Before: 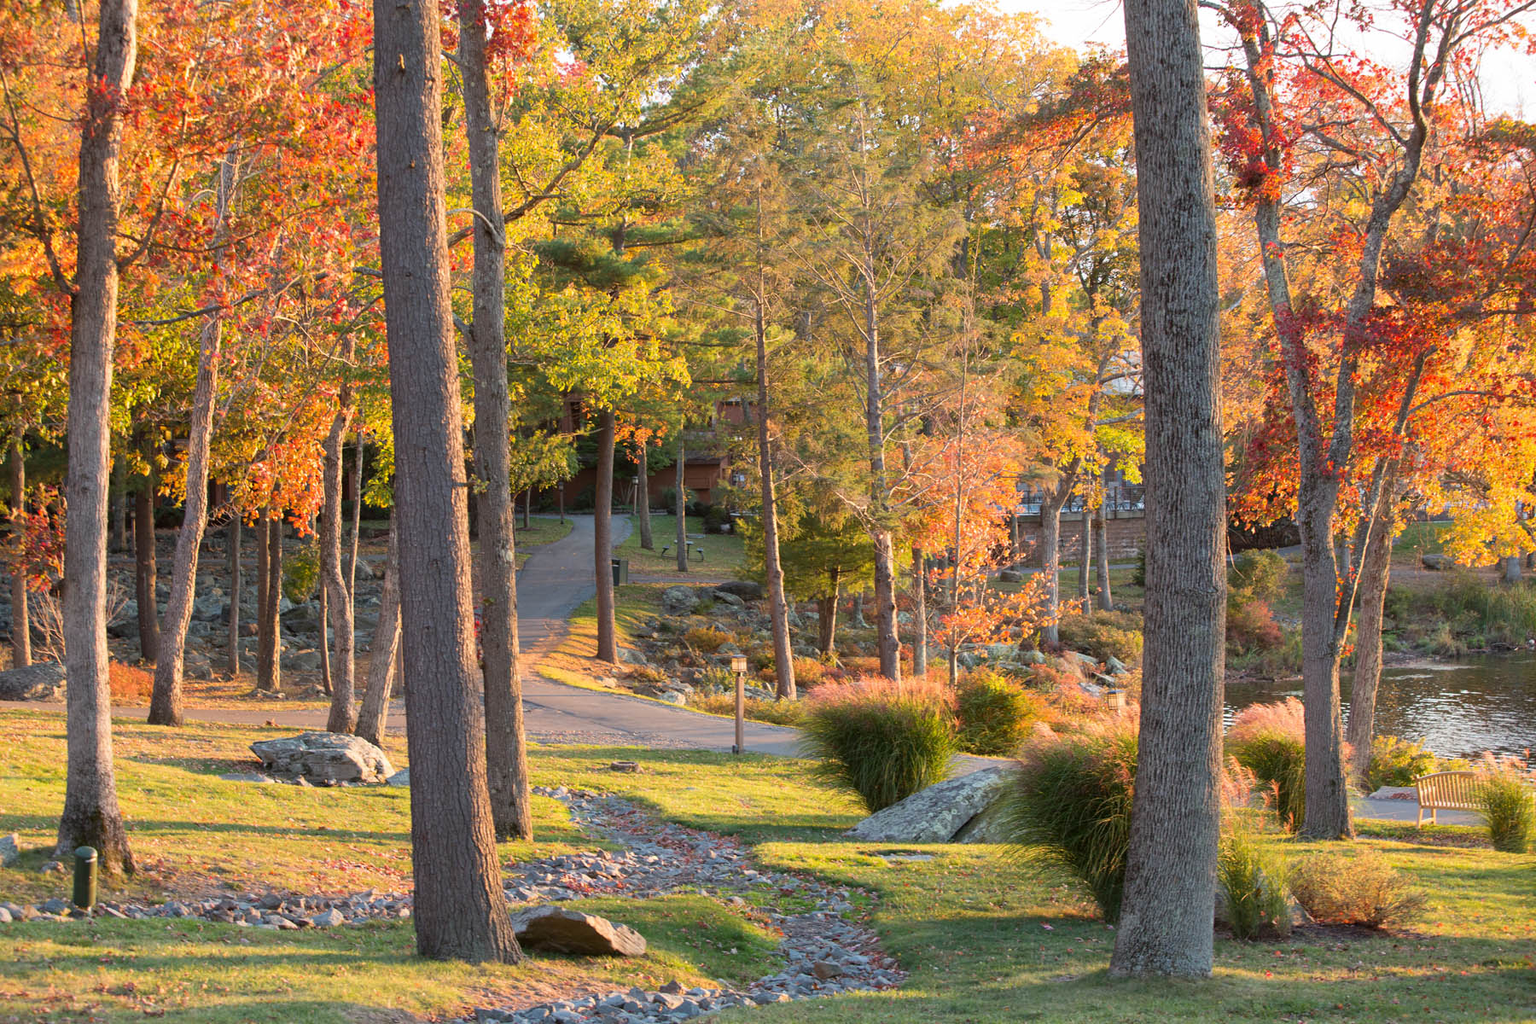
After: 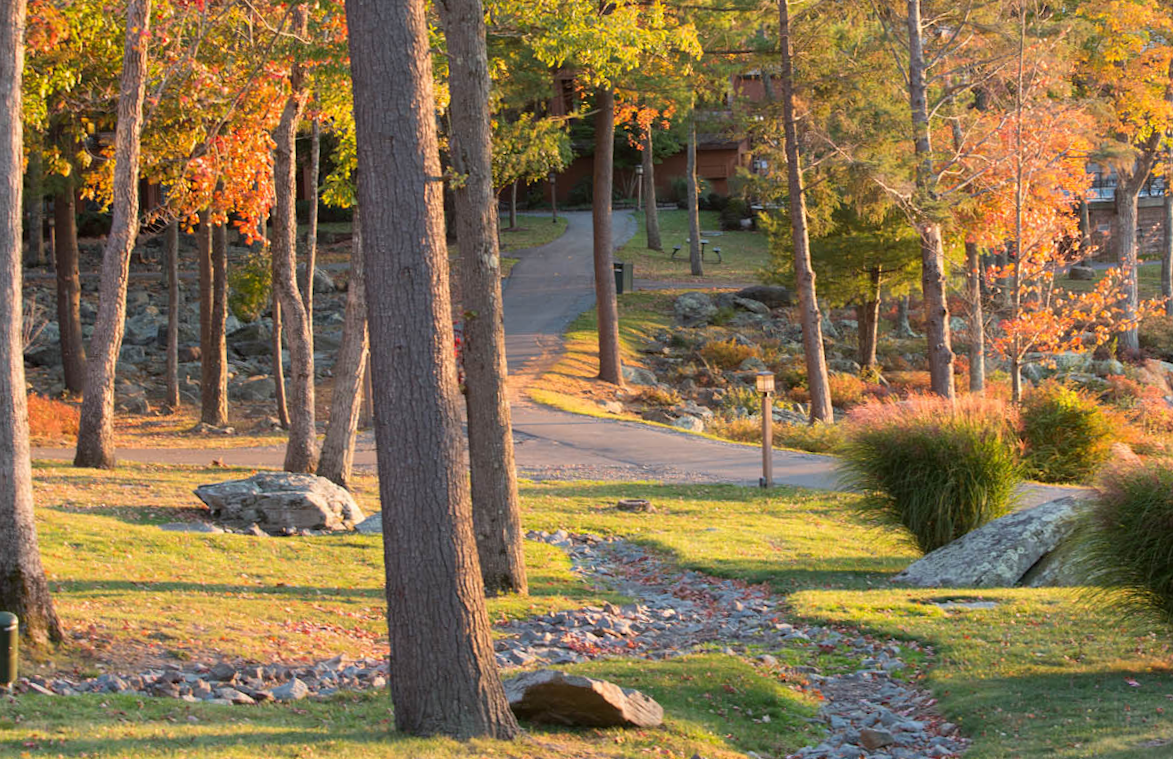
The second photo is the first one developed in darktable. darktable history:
crop and rotate: angle -0.82°, left 3.85%, top 31.828%, right 27.992%
rotate and perspective: rotation -2°, crop left 0.022, crop right 0.978, crop top 0.049, crop bottom 0.951
